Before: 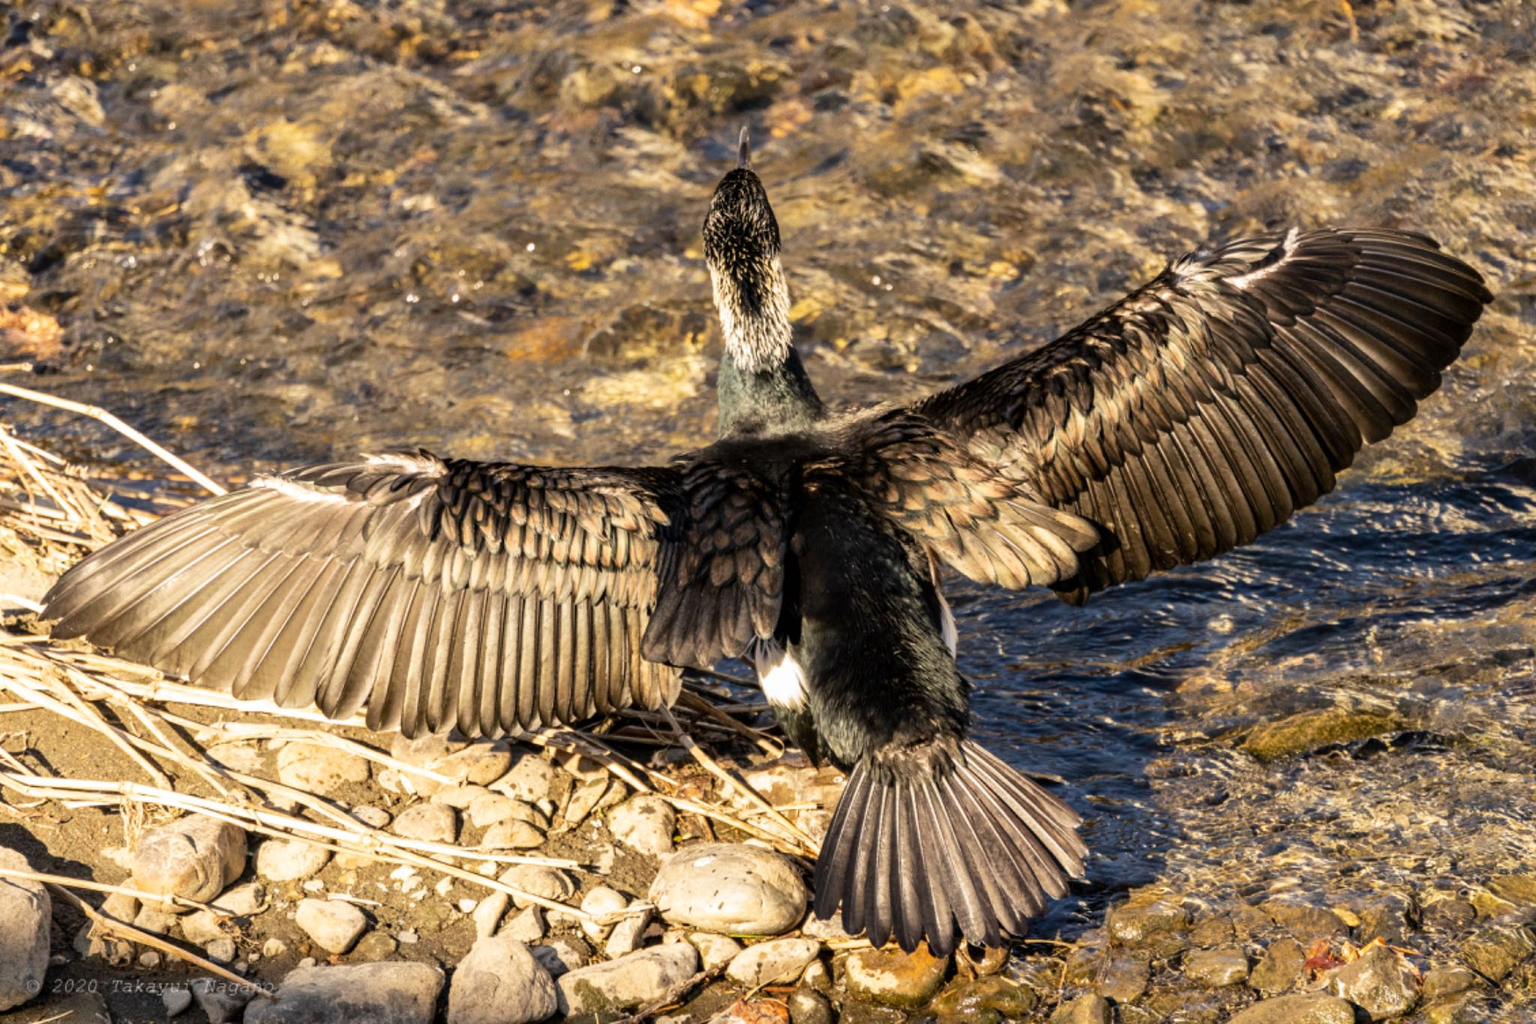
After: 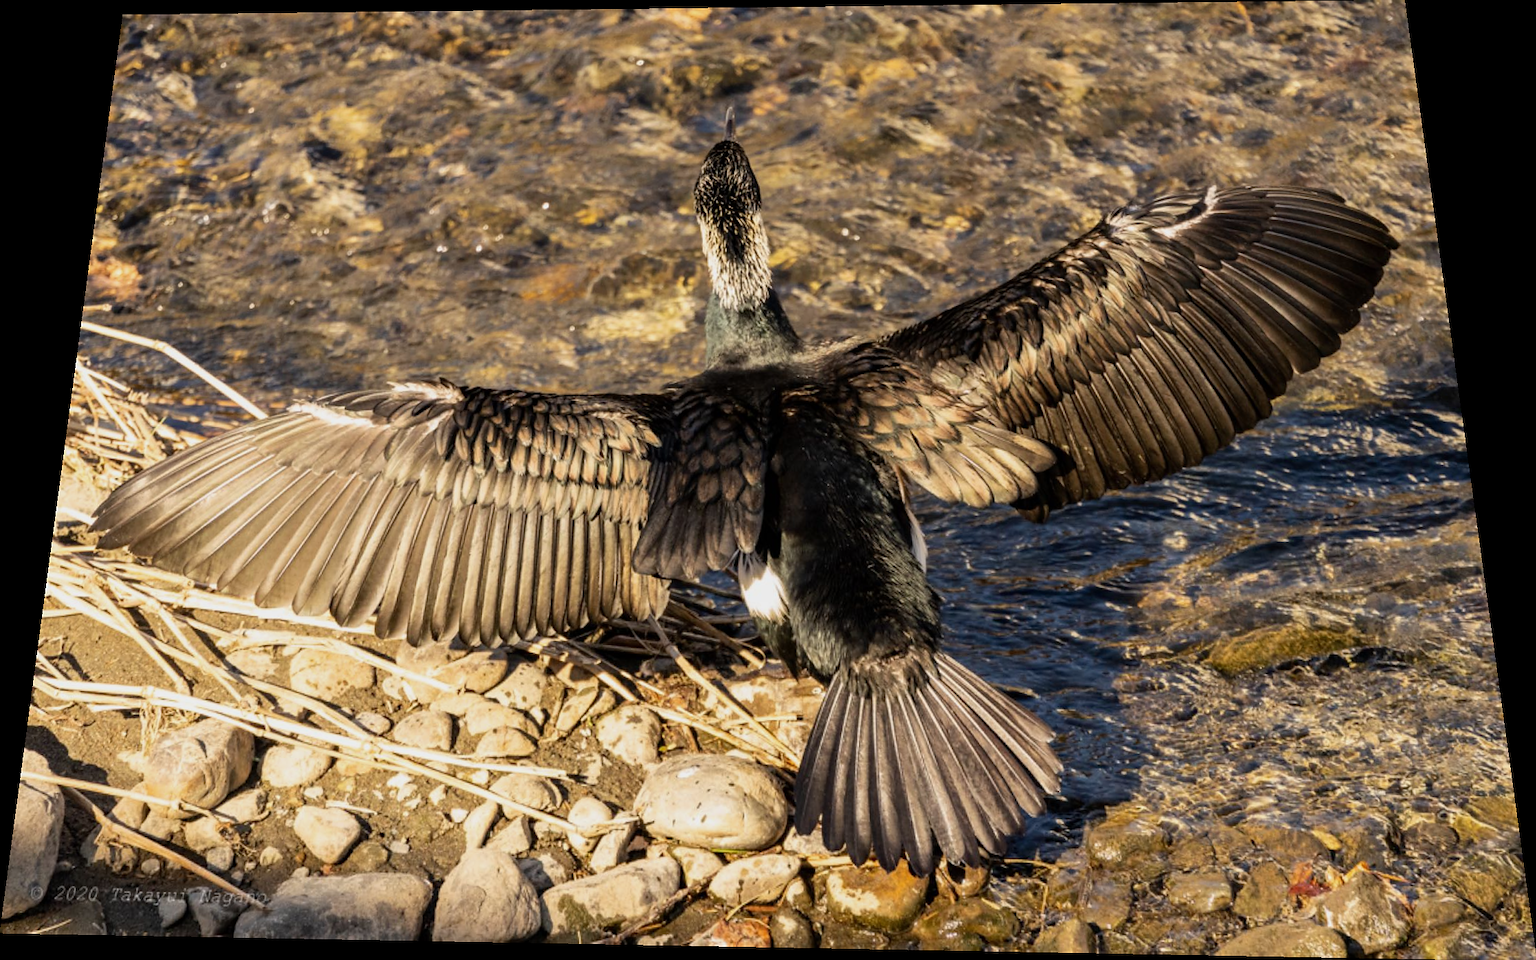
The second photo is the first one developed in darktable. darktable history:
exposure: exposure -0.242 EV, compensate highlight preservation false
rotate and perspective: rotation 0.128°, lens shift (vertical) -0.181, lens shift (horizontal) -0.044, shear 0.001, automatic cropping off
sharpen: radius 1, threshold 1
